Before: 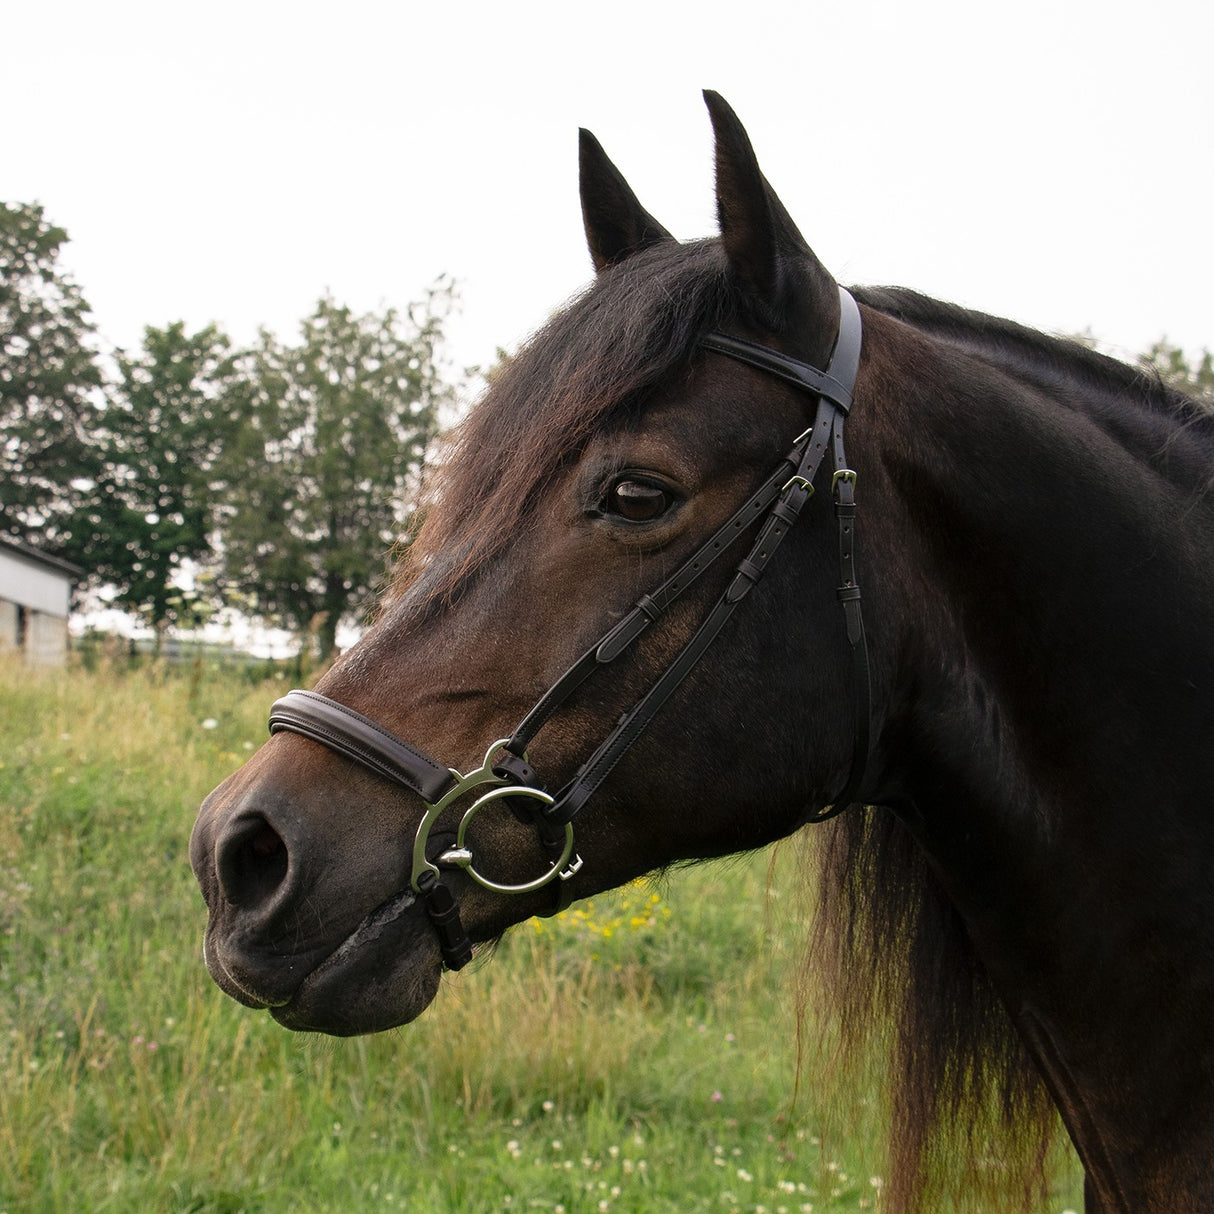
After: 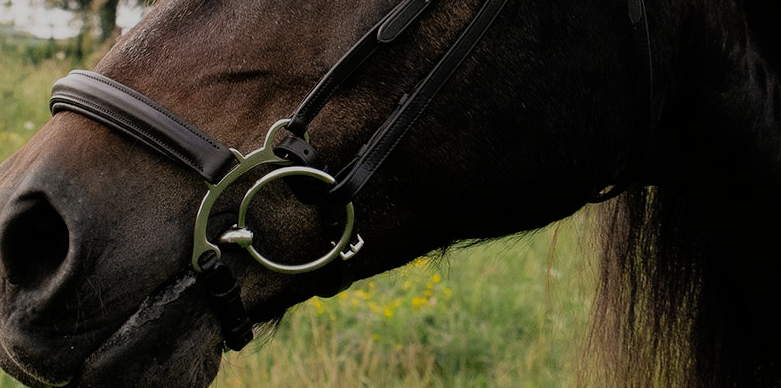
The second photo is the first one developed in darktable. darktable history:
crop: left 18.091%, top 51.13%, right 17.525%, bottom 16.85%
filmic rgb: black relative exposure -7.65 EV, white relative exposure 4.56 EV, hardness 3.61
exposure: exposure -0.293 EV, compensate highlight preservation false
